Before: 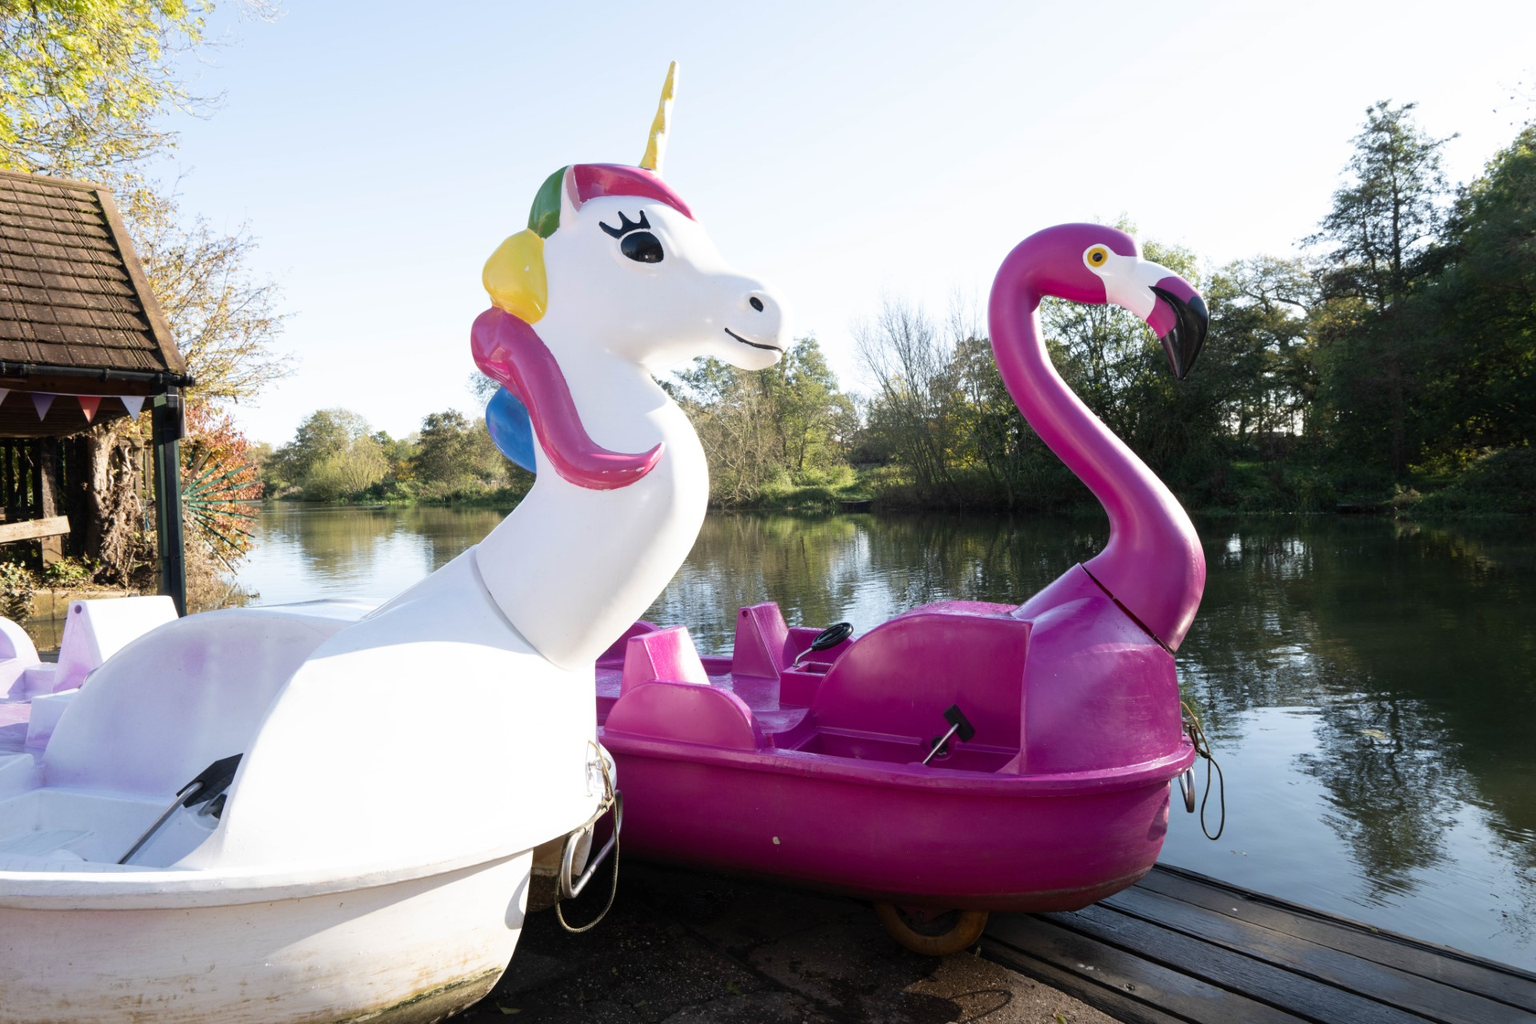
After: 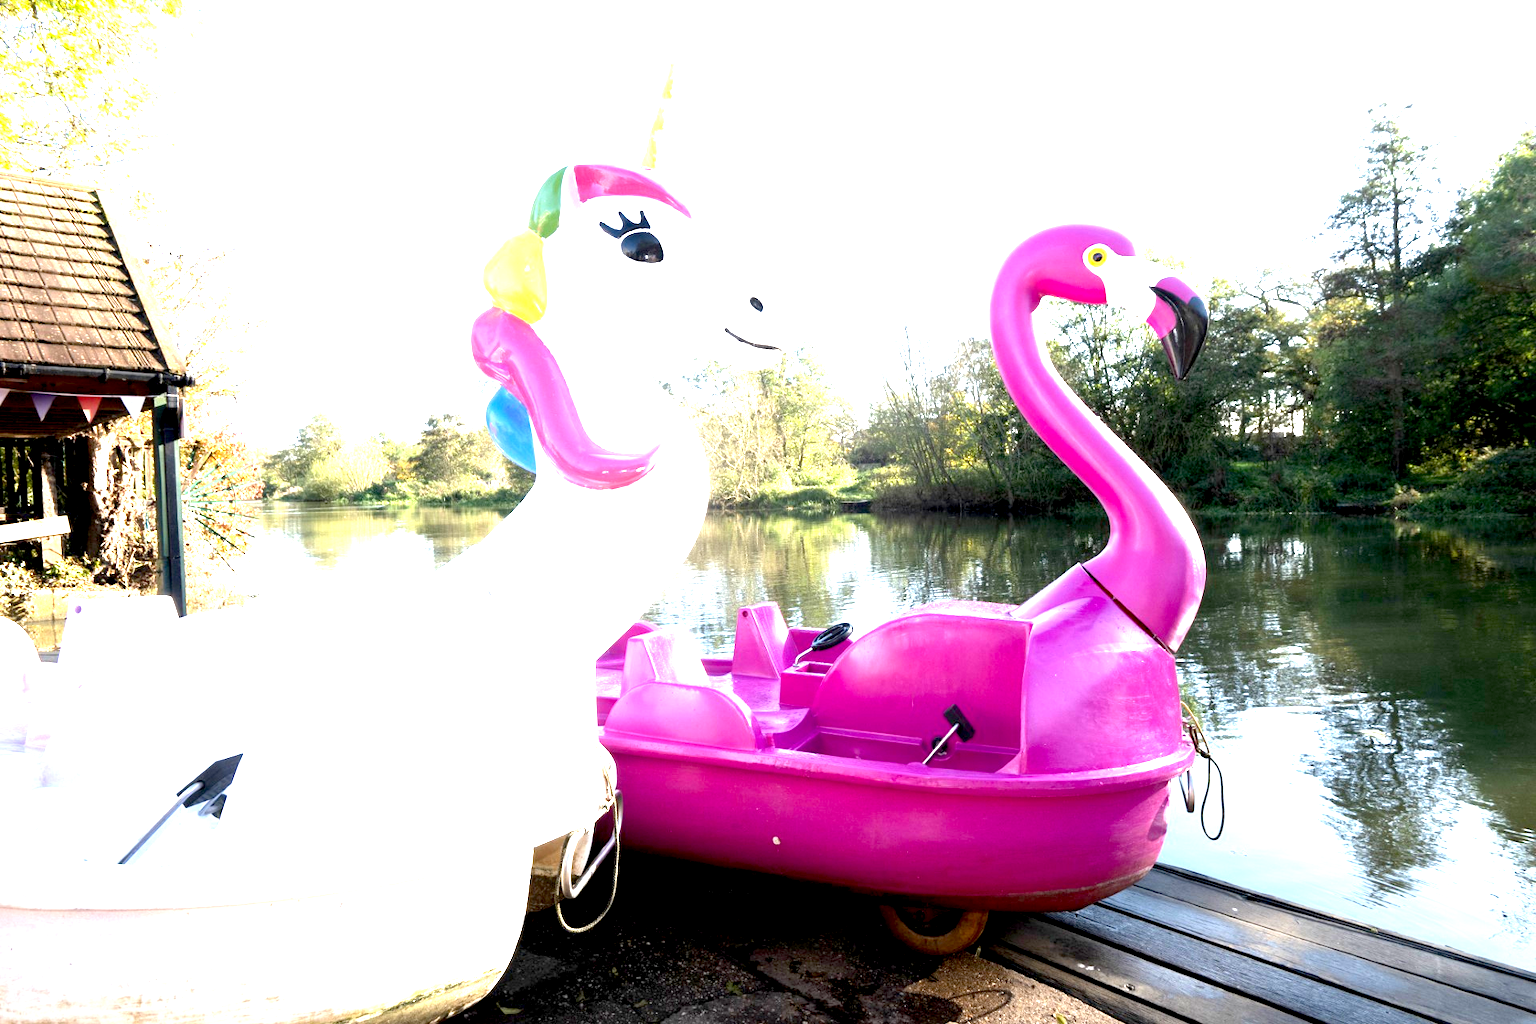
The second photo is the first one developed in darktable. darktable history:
exposure: black level correction 0.005, exposure 2.067 EV, compensate highlight preservation false
